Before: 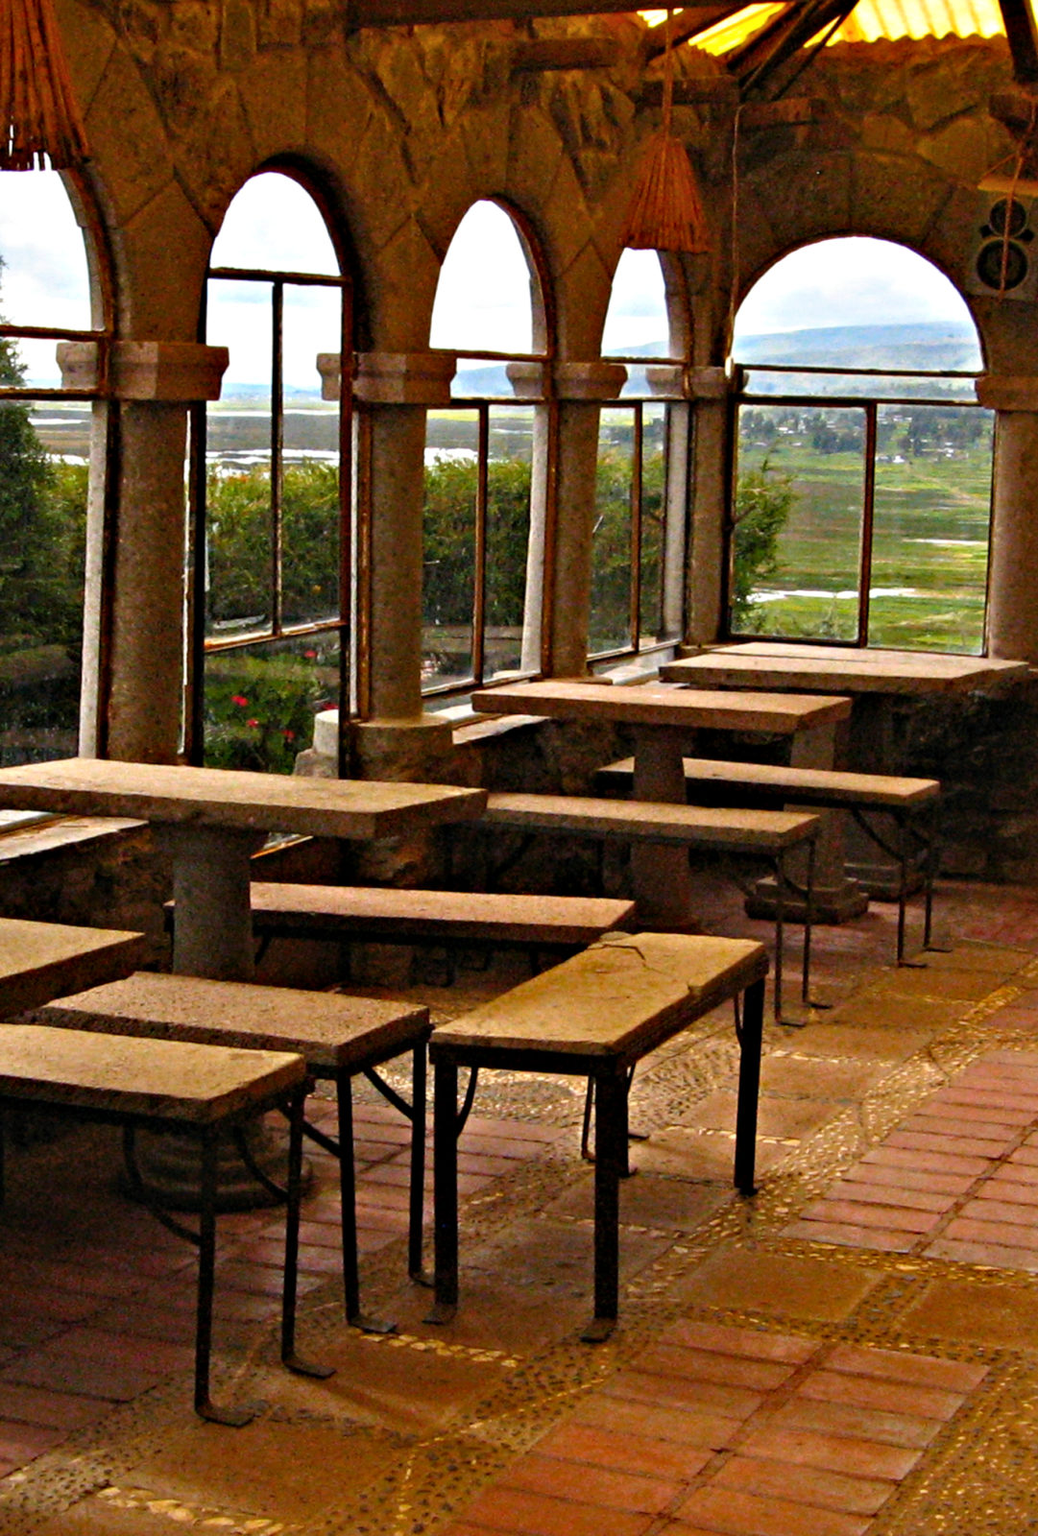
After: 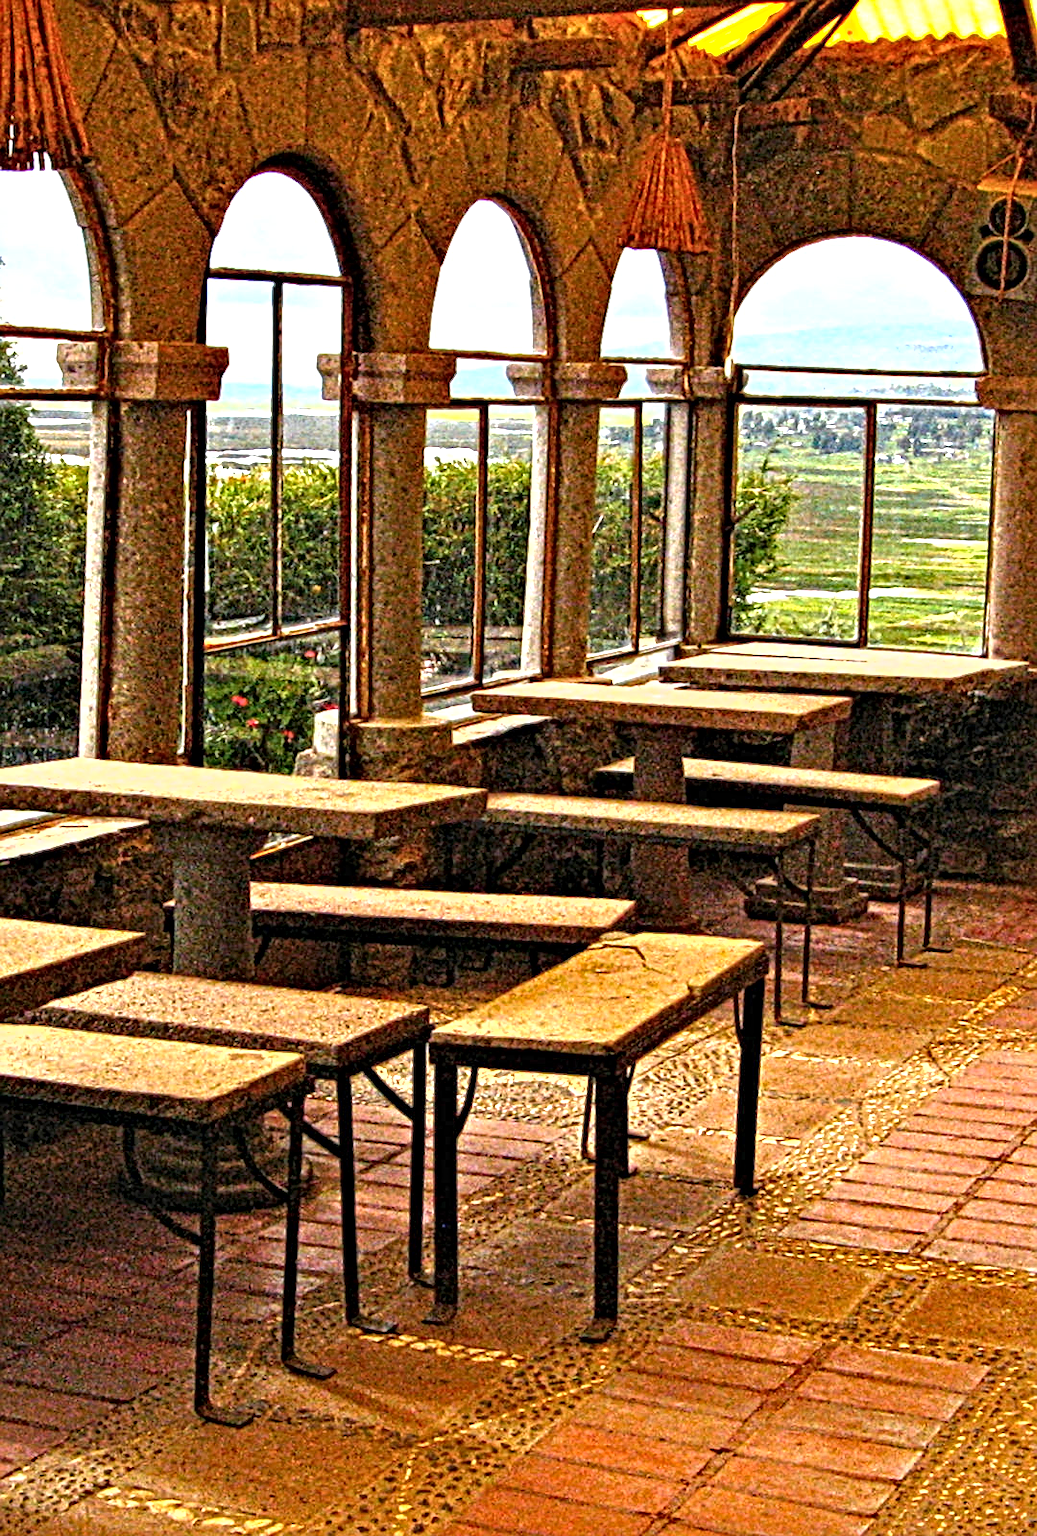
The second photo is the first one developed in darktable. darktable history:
local contrast: mode bilateral grid, contrast 20, coarseness 3, detail 300%, midtone range 0.2
shadows and highlights: shadows 29.32, highlights -29.32, low approximation 0.01, soften with gaussian
exposure: black level correction 0, exposure 0.7 EV, compensate exposure bias true, compensate highlight preservation false
